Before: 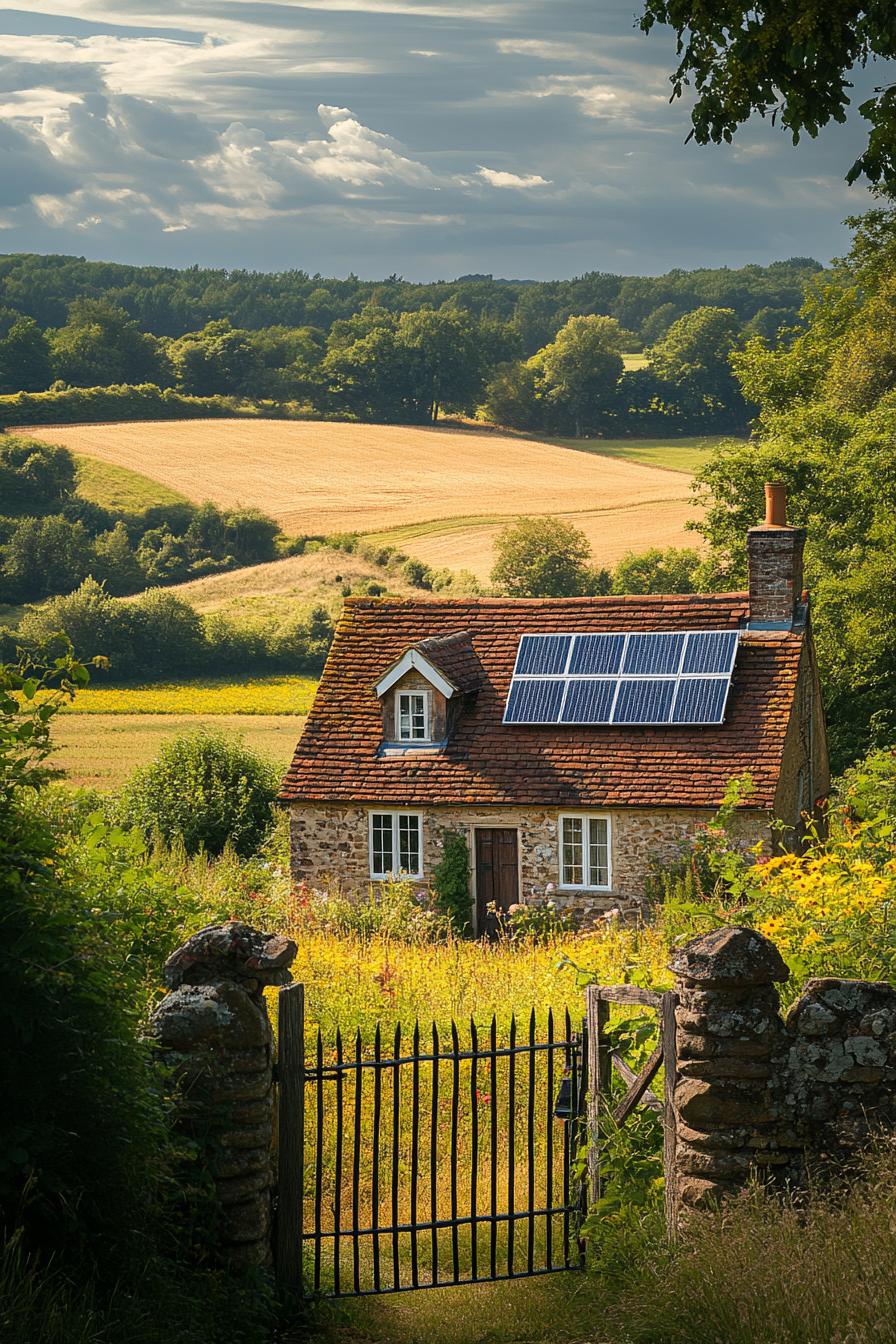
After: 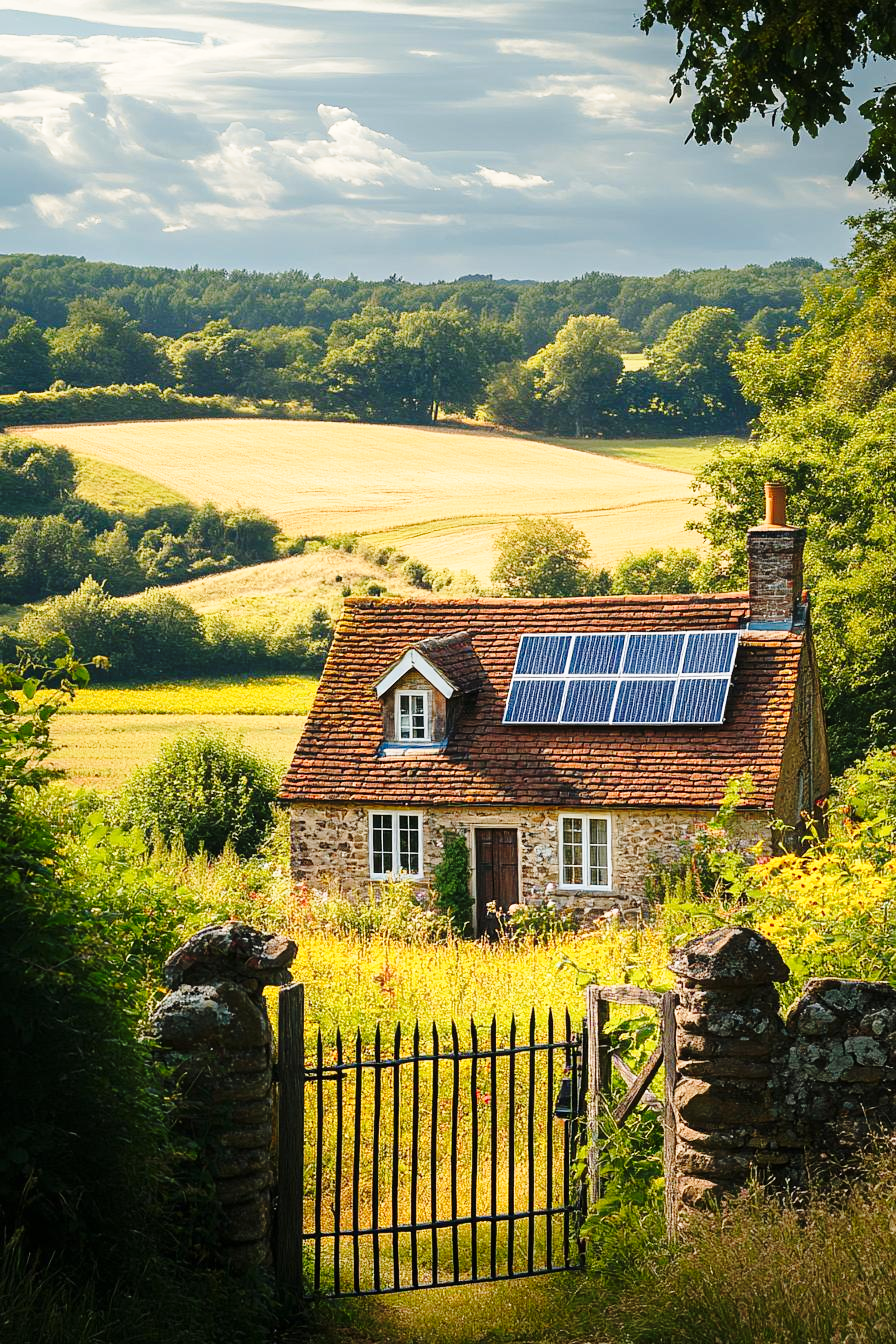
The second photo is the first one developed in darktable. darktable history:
base curve: curves: ch0 [(0, 0) (0.028, 0.03) (0.121, 0.232) (0.46, 0.748) (0.859, 0.968) (1, 1)], exposure shift 0.575, preserve colors none
